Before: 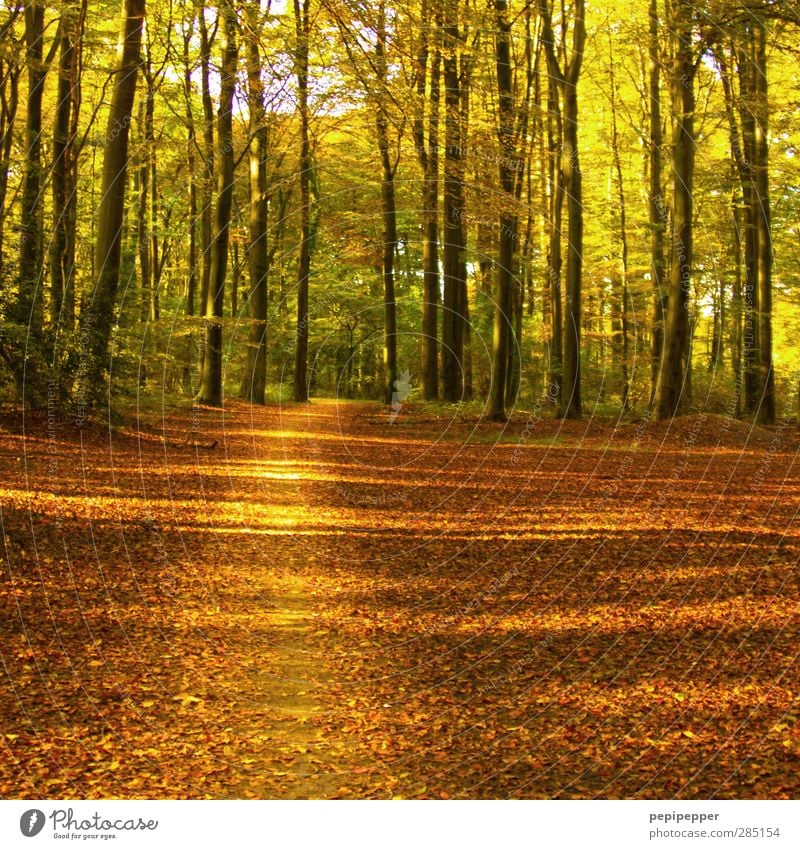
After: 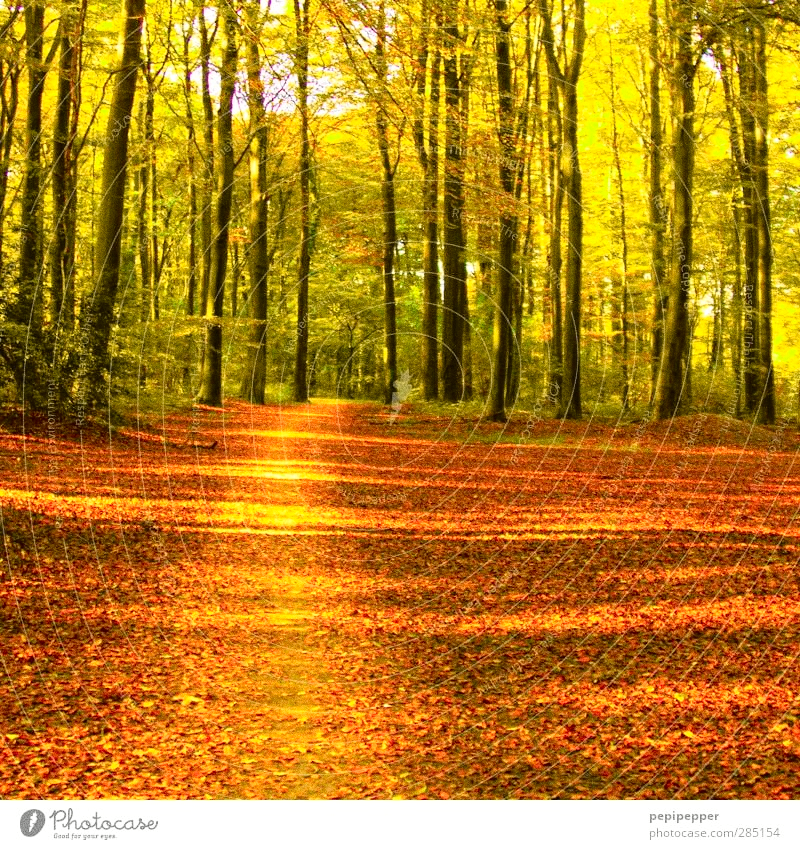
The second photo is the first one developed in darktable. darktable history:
tone curve: curves: ch0 [(0, 0.008) (0.107, 0.091) (0.278, 0.351) (0.457, 0.562) (0.628, 0.738) (0.839, 0.909) (0.998, 0.978)]; ch1 [(0, 0) (0.437, 0.408) (0.474, 0.479) (0.502, 0.5) (0.527, 0.519) (0.561, 0.575) (0.608, 0.665) (0.669, 0.748) (0.859, 0.899) (1, 1)]; ch2 [(0, 0) (0.33, 0.301) (0.421, 0.443) (0.473, 0.498) (0.502, 0.504) (0.522, 0.527) (0.549, 0.583) (0.644, 0.703) (1, 1)], color space Lab, independent channels, preserve colors none
exposure: exposure 0.2 EV, compensate highlight preservation false
grain: coarseness 0.09 ISO, strength 40%
